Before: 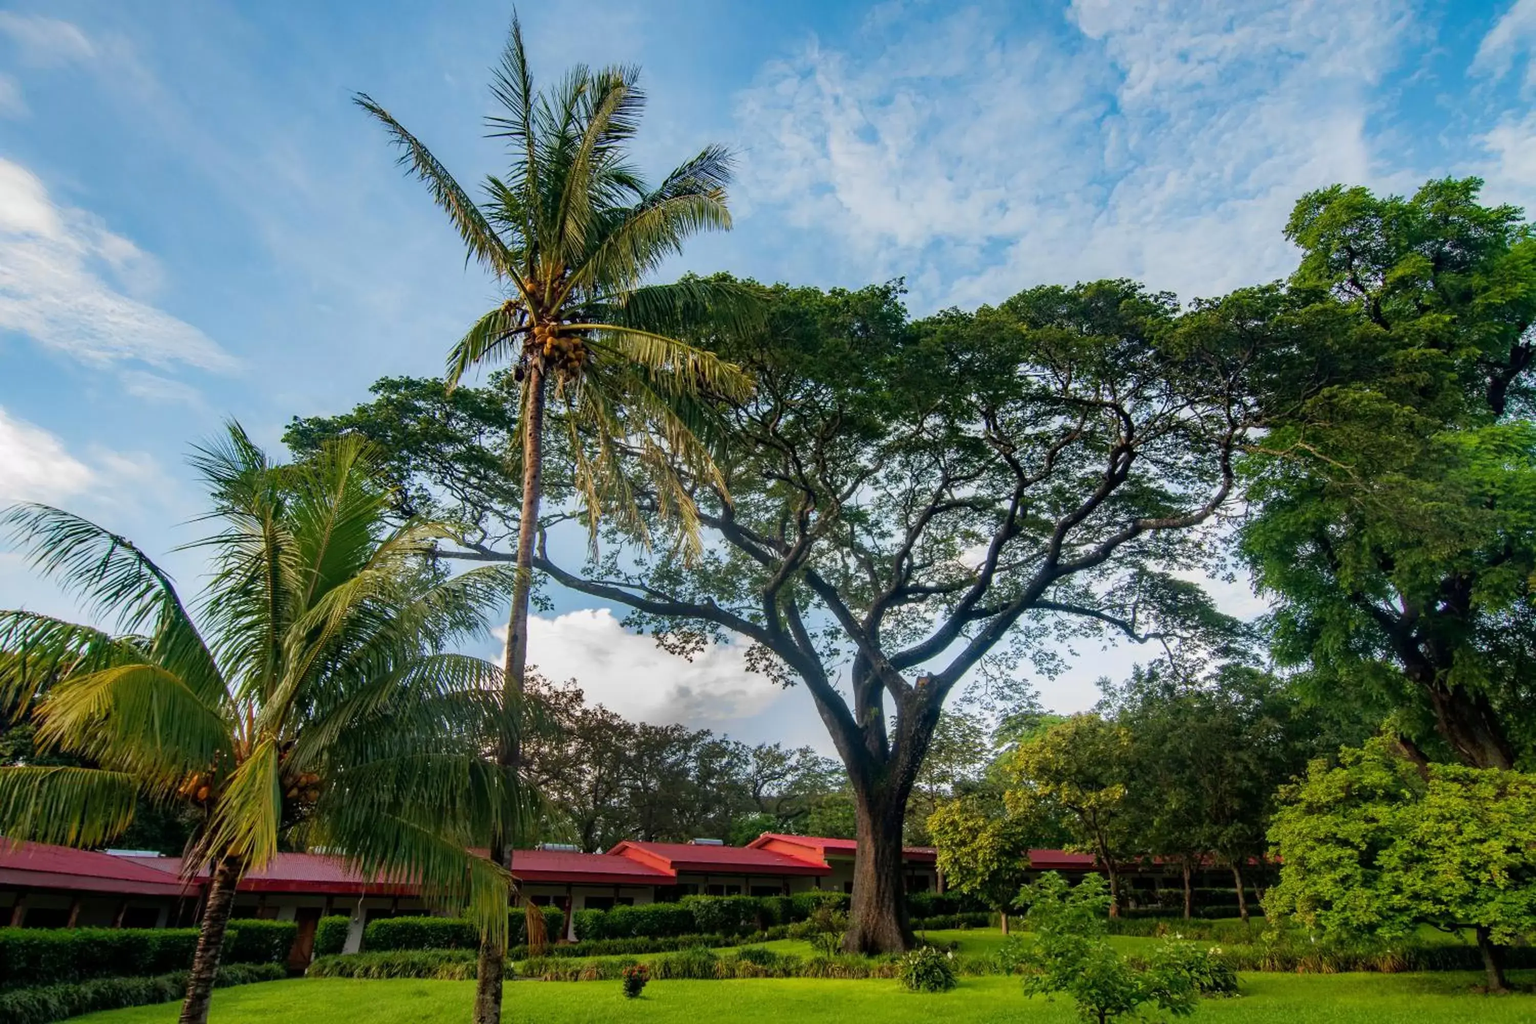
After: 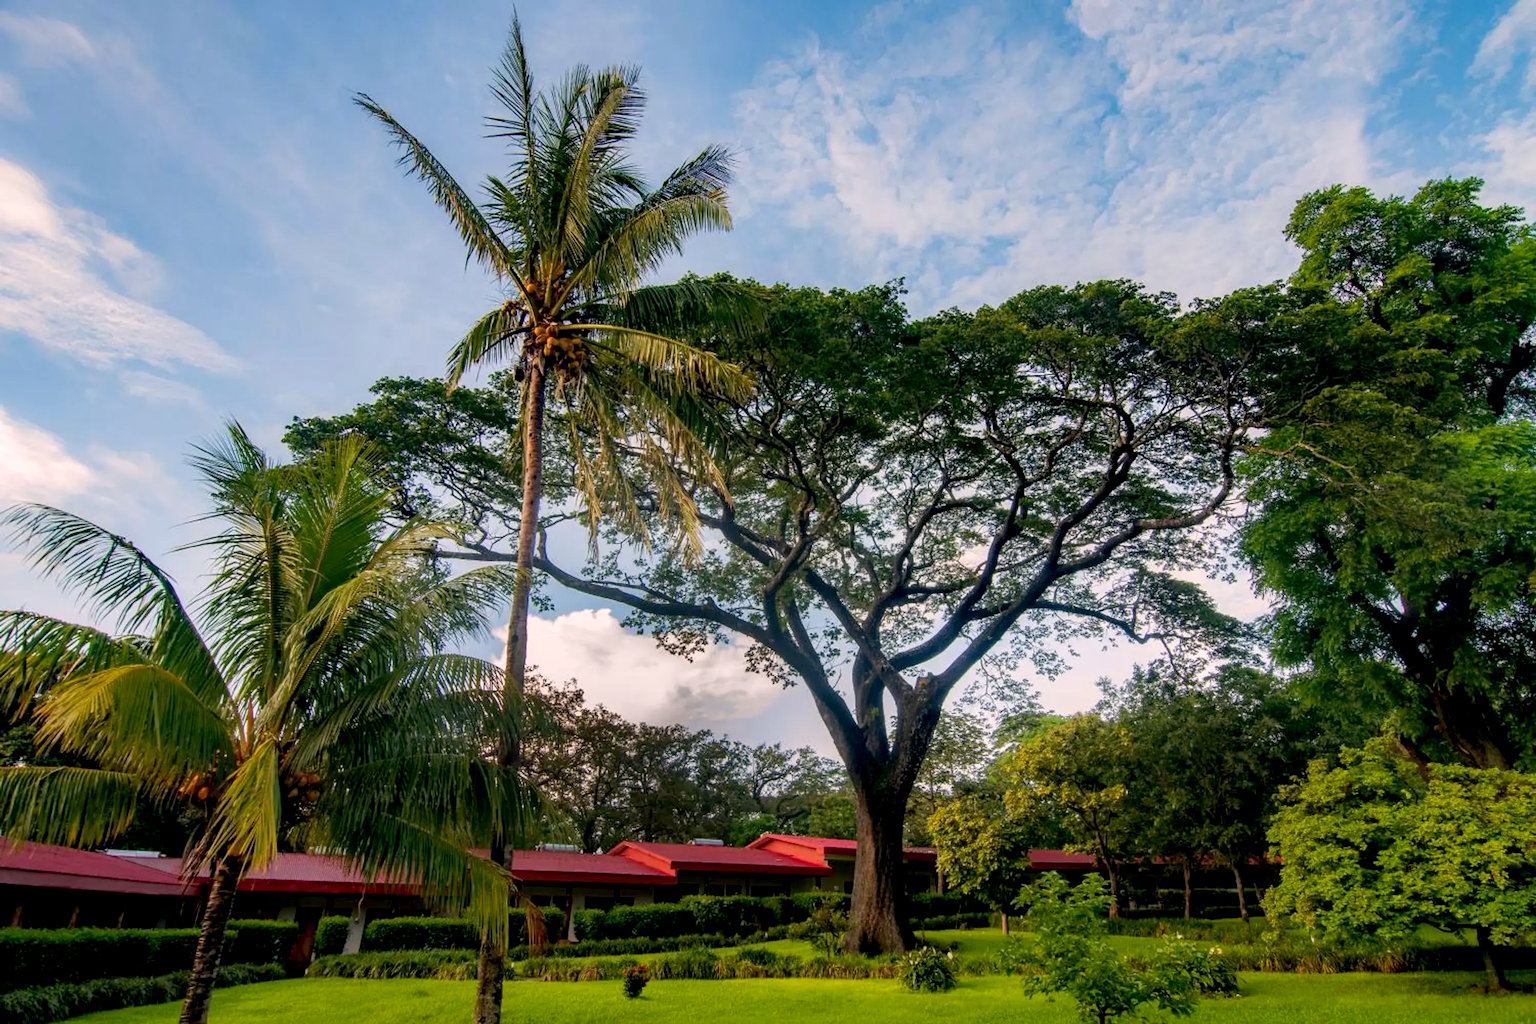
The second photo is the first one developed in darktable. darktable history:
color correction: highlights a* 7.34, highlights b* 4.37
exposure: black level correction 0.007, exposure 0.093 EV, compensate highlight preservation false
